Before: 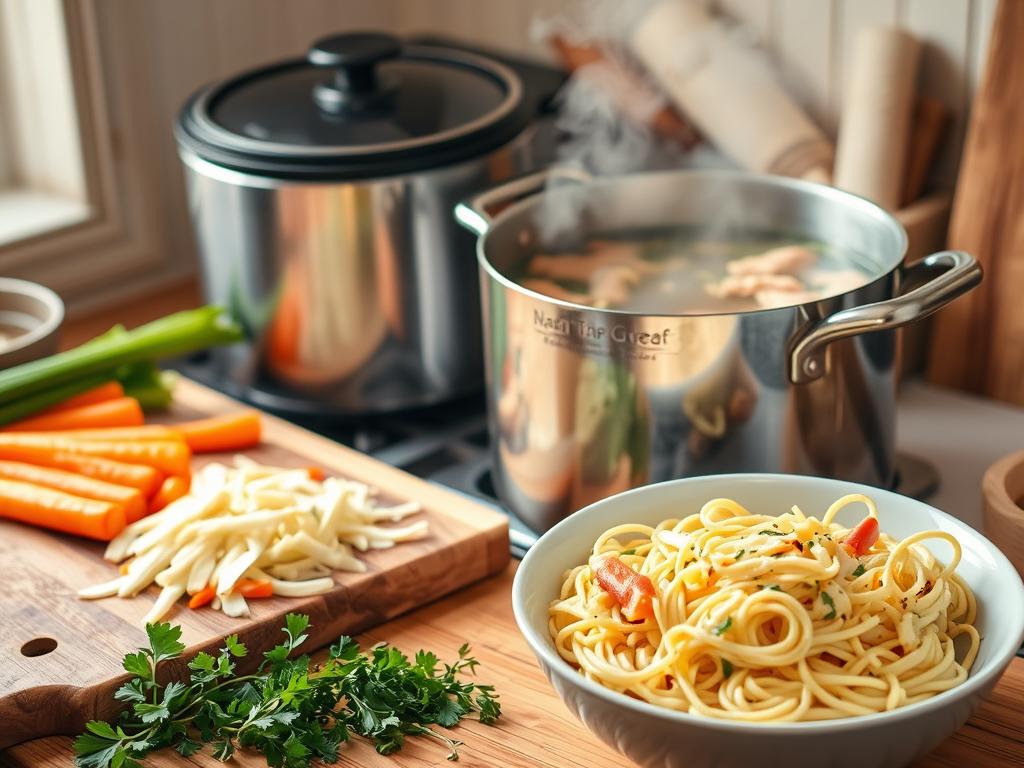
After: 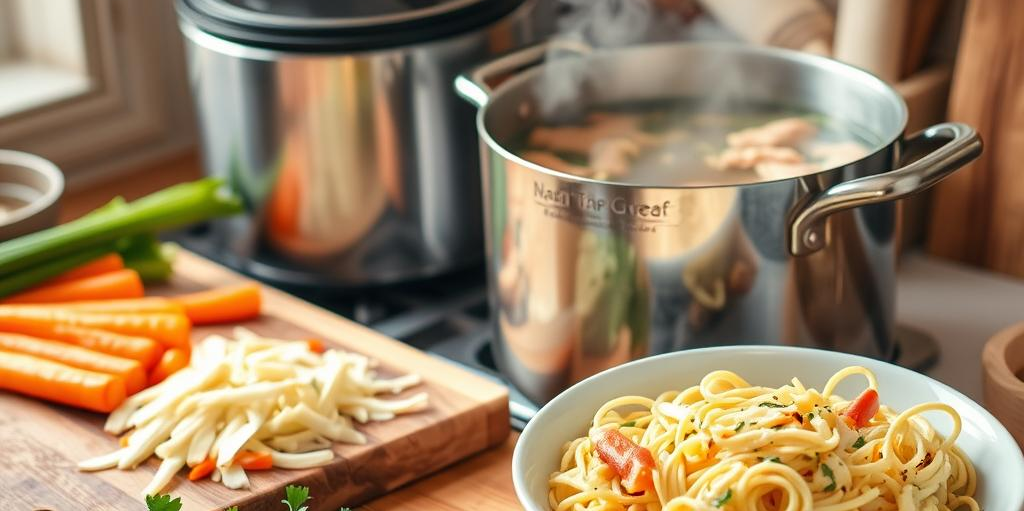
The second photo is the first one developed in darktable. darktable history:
crop: top 16.727%, bottom 16.727%
